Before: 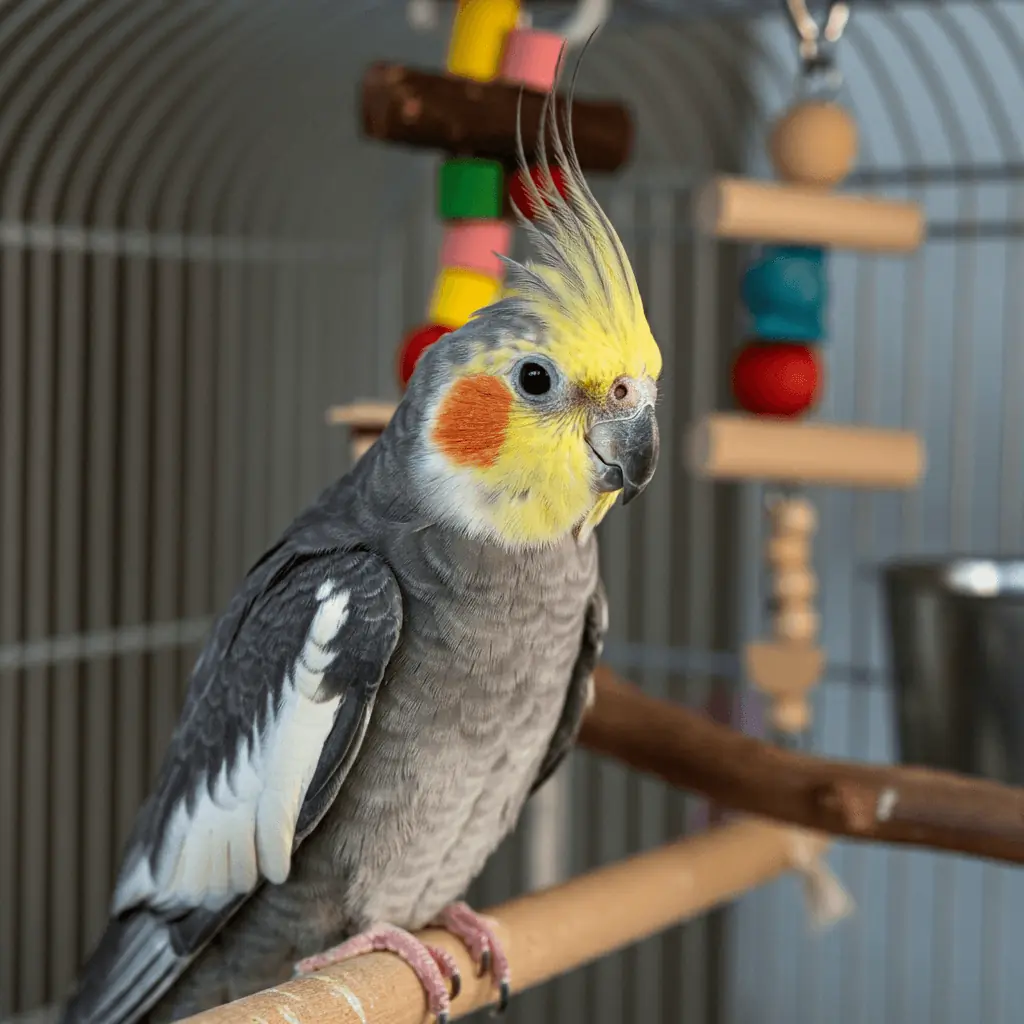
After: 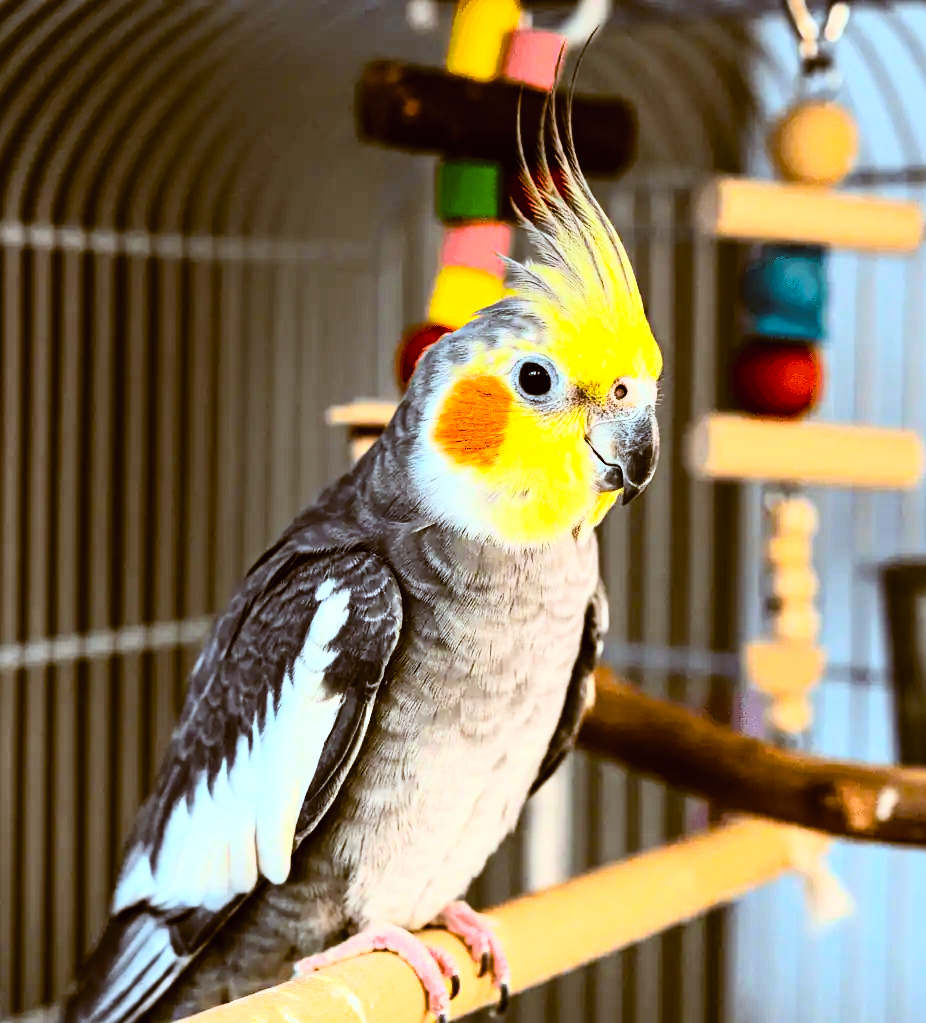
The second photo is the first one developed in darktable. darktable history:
contrast brightness saturation: contrast 0.2, brightness 0.16, saturation 0.22
crop: right 9.509%, bottom 0.031%
color balance: lift [1, 1.015, 1.004, 0.985], gamma [1, 0.958, 0.971, 1.042], gain [1, 0.956, 0.977, 1.044]
rgb curve: curves: ch0 [(0, 0) (0.21, 0.15) (0.24, 0.21) (0.5, 0.75) (0.75, 0.96) (0.89, 0.99) (1, 1)]; ch1 [(0, 0.02) (0.21, 0.13) (0.25, 0.2) (0.5, 0.67) (0.75, 0.9) (0.89, 0.97) (1, 1)]; ch2 [(0, 0.02) (0.21, 0.13) (0.25, 0.2) (0.5, 0.67) (0.75, 0.9) (0.89, 0.97) (1, 1)], compensate middle gray true
color balance rgb: perceptual saturation grading › global saturation 20%, global vibrance 20%
graduated density: on, module defaults
color correction: highlights a* -2.68, highlights b* 2.57
